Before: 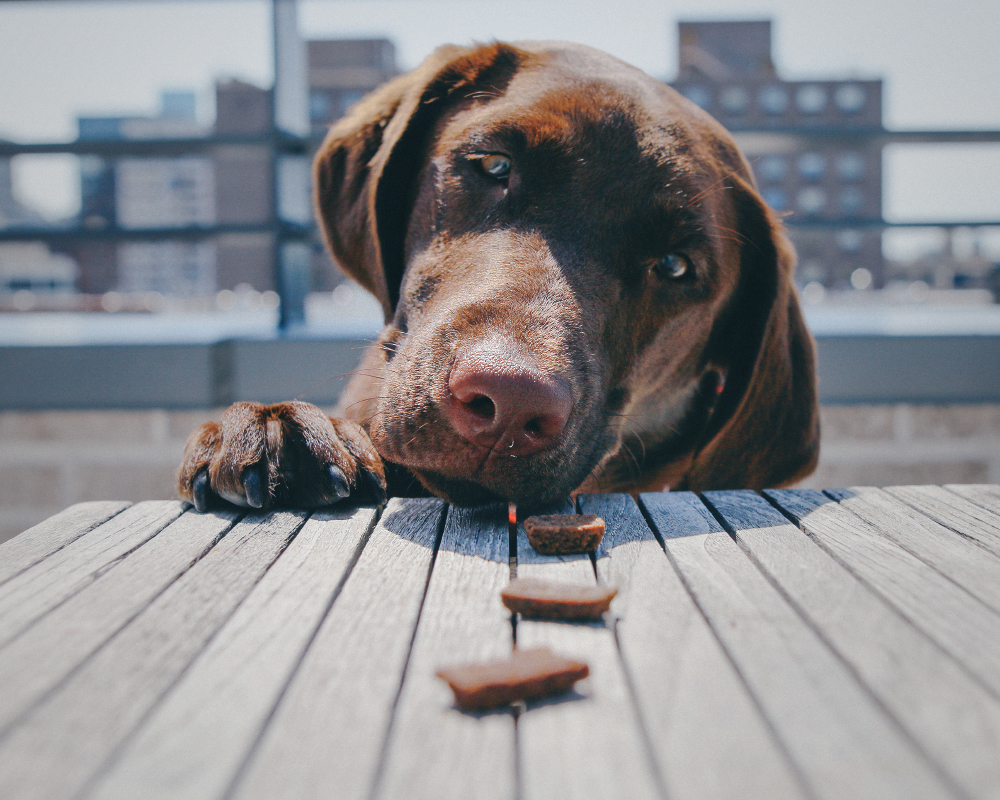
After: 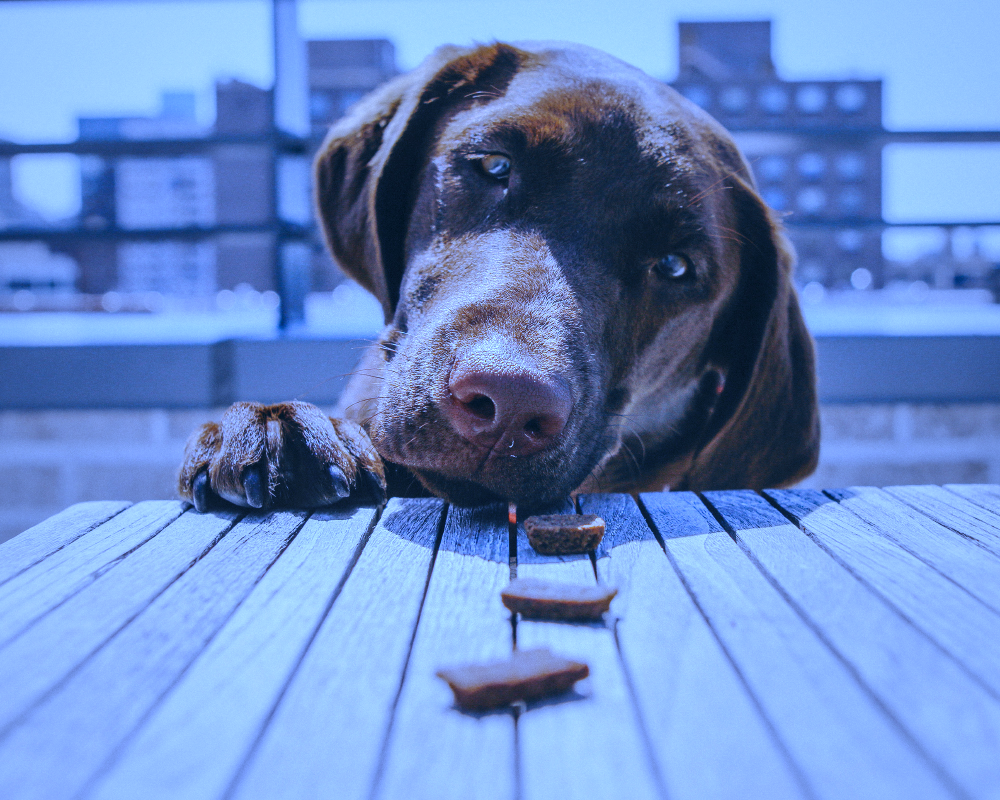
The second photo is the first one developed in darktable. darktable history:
white balance: red 0.766, blue 1.537
local contrast: on, module defaults
